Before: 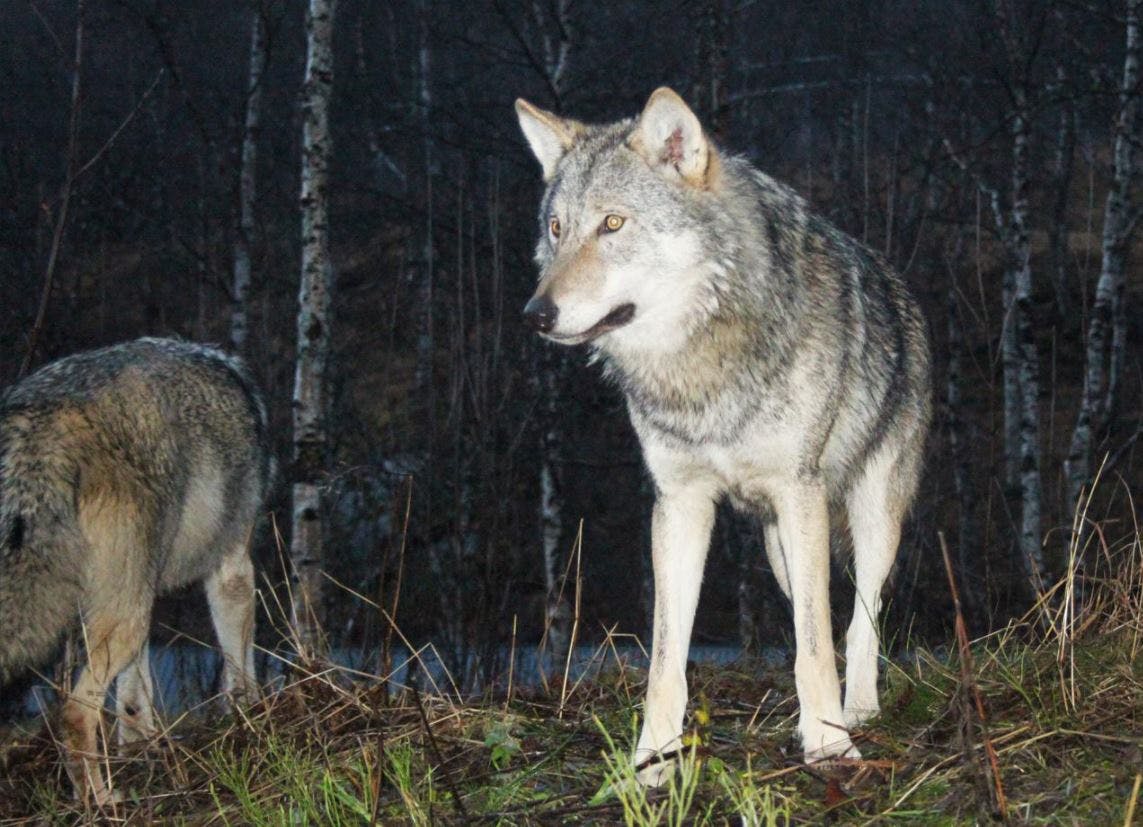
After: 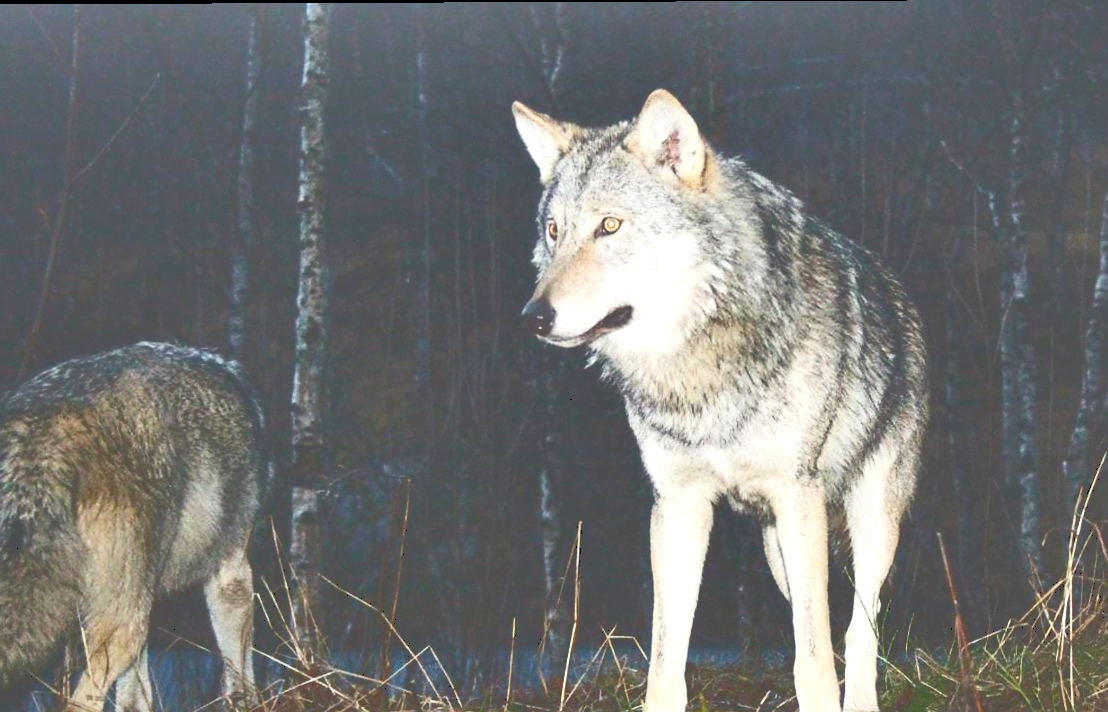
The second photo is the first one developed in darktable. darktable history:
exposure: black level correction 0.001, exposure 0.499 EV, compensate exposure bias true, compensate highlight preservation false
crop and rotate: angle 0.247°, left 0.388%, right 2.935%, bottom 14.332%
tone curve: curves: ch0 [(0, 0) (0.003, 0.319) (0.011, 0.319) (0.025, 0.323) (0.044, 0.323) (0.069, 0.327) (0.1, 0.33) (0.136, 0.338) (0.177, 0.348) (0.224, 0.361) (0.277, 0.374) (0.335, 0.398) (0.399, 0.444) (0.468, 0.516) (0.543, 0.595) (0.623, 0.694) (0.709, 0.793) (0.801, 0.883) (0.898, 0.942) (1, 1)], color space Lab, independent channels, preserve colors none
sharpen: radius 1.466, amount 0.413, threshold 1.592
contrast brightness saturation: saturation -0.055
shadows and highlights: low approximation 0.01, soften with gaussian
